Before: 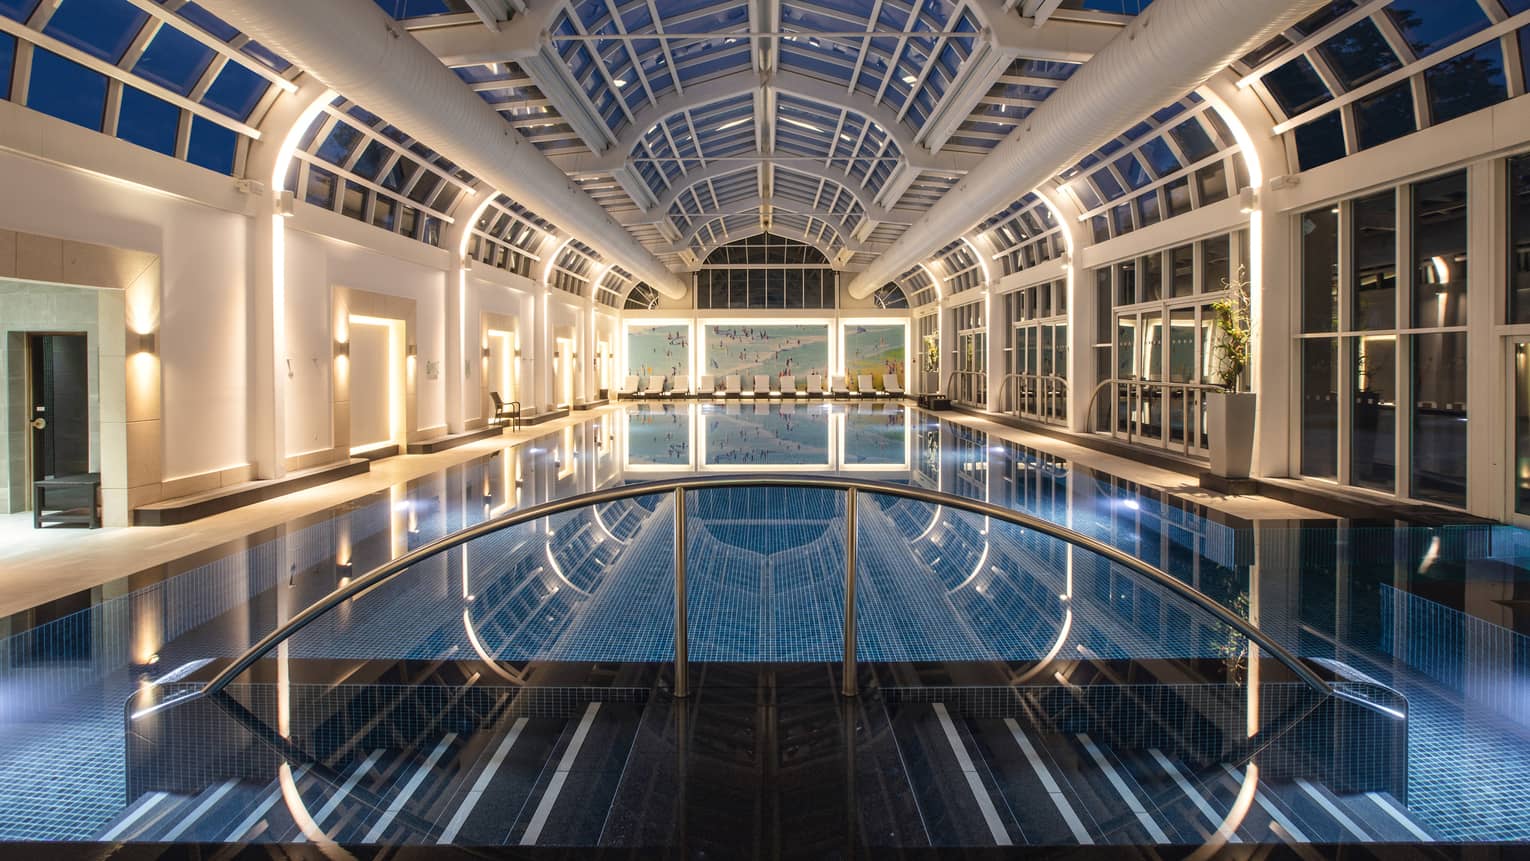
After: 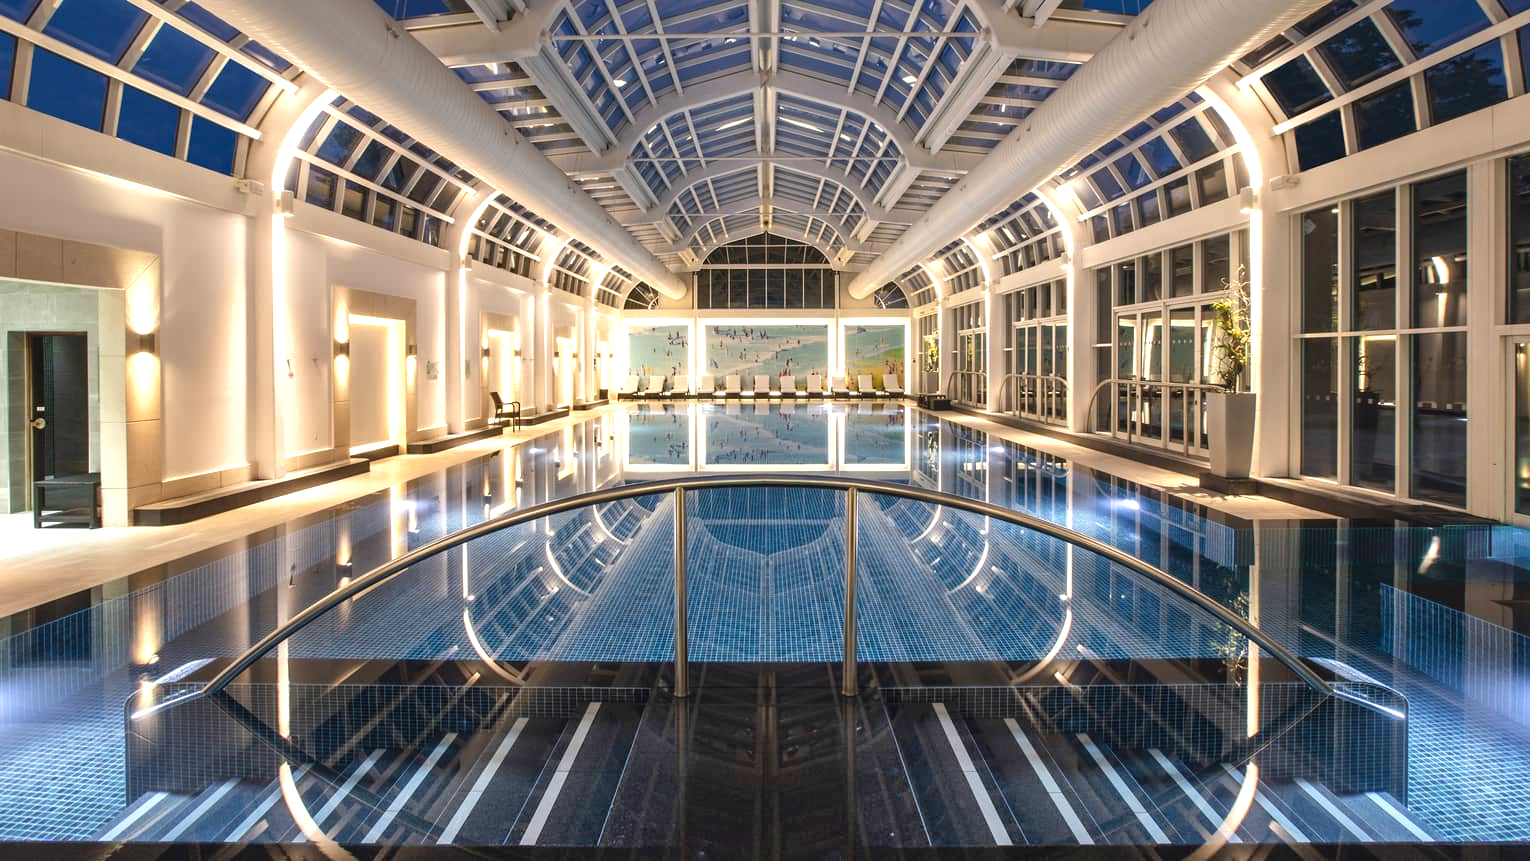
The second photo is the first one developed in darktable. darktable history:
shadows and highlights: low approximation 0.01, soften with gaussian
exposure: black level correction 0, exposure 0.5 EV, compensate exposure bias true, compensate highlight preservation false
